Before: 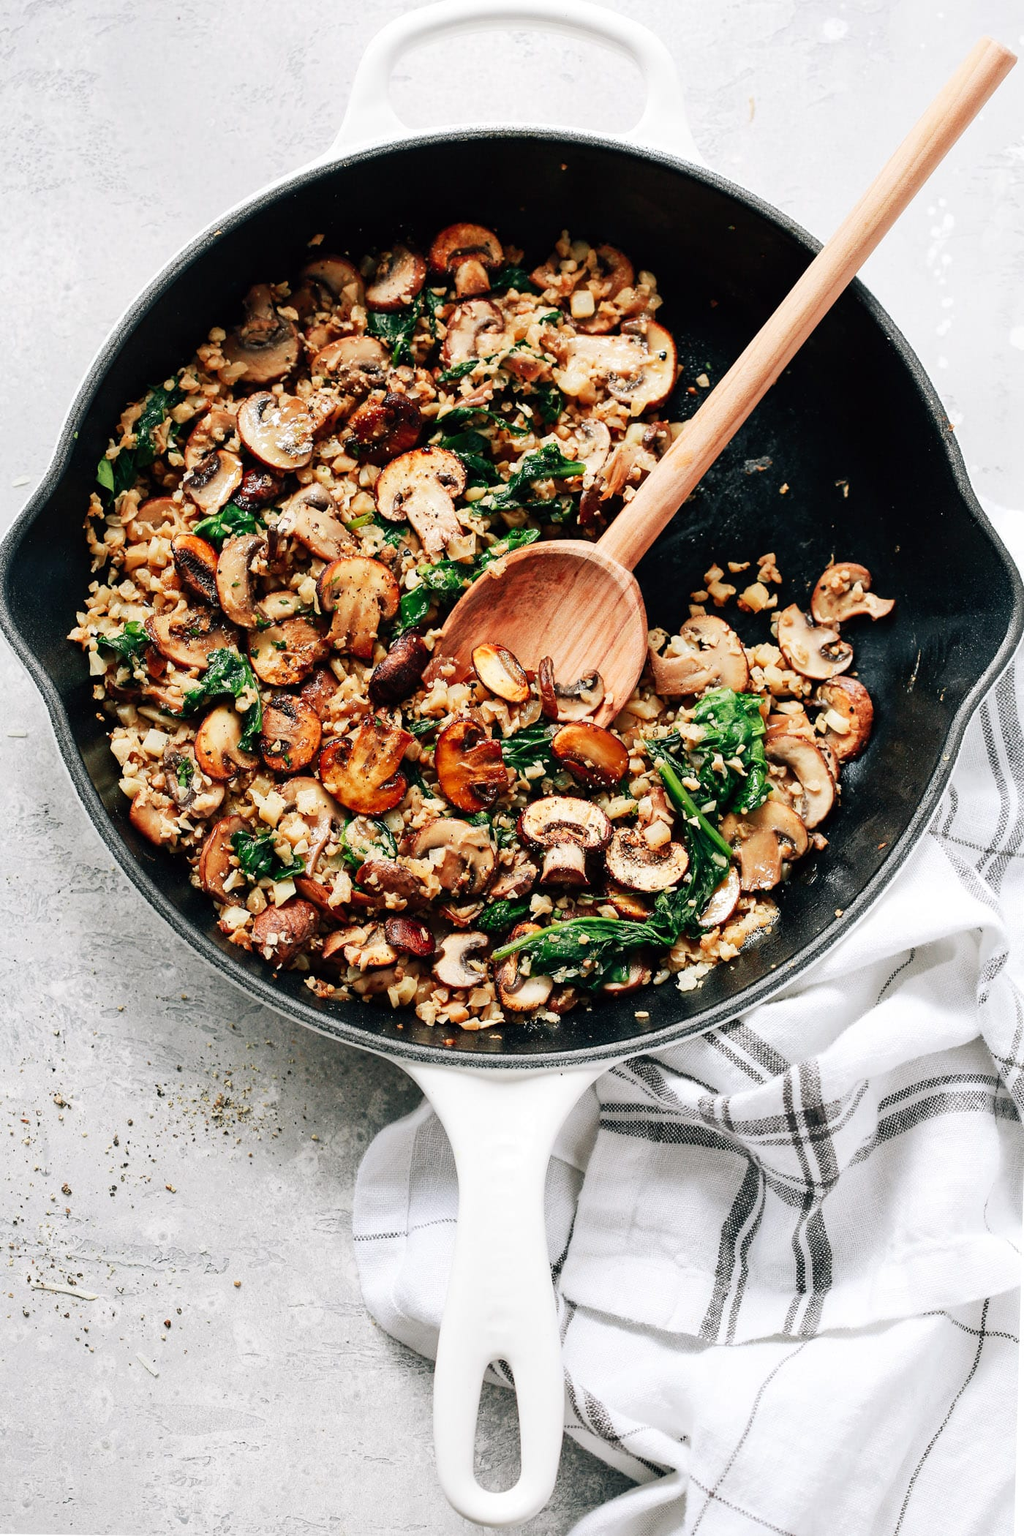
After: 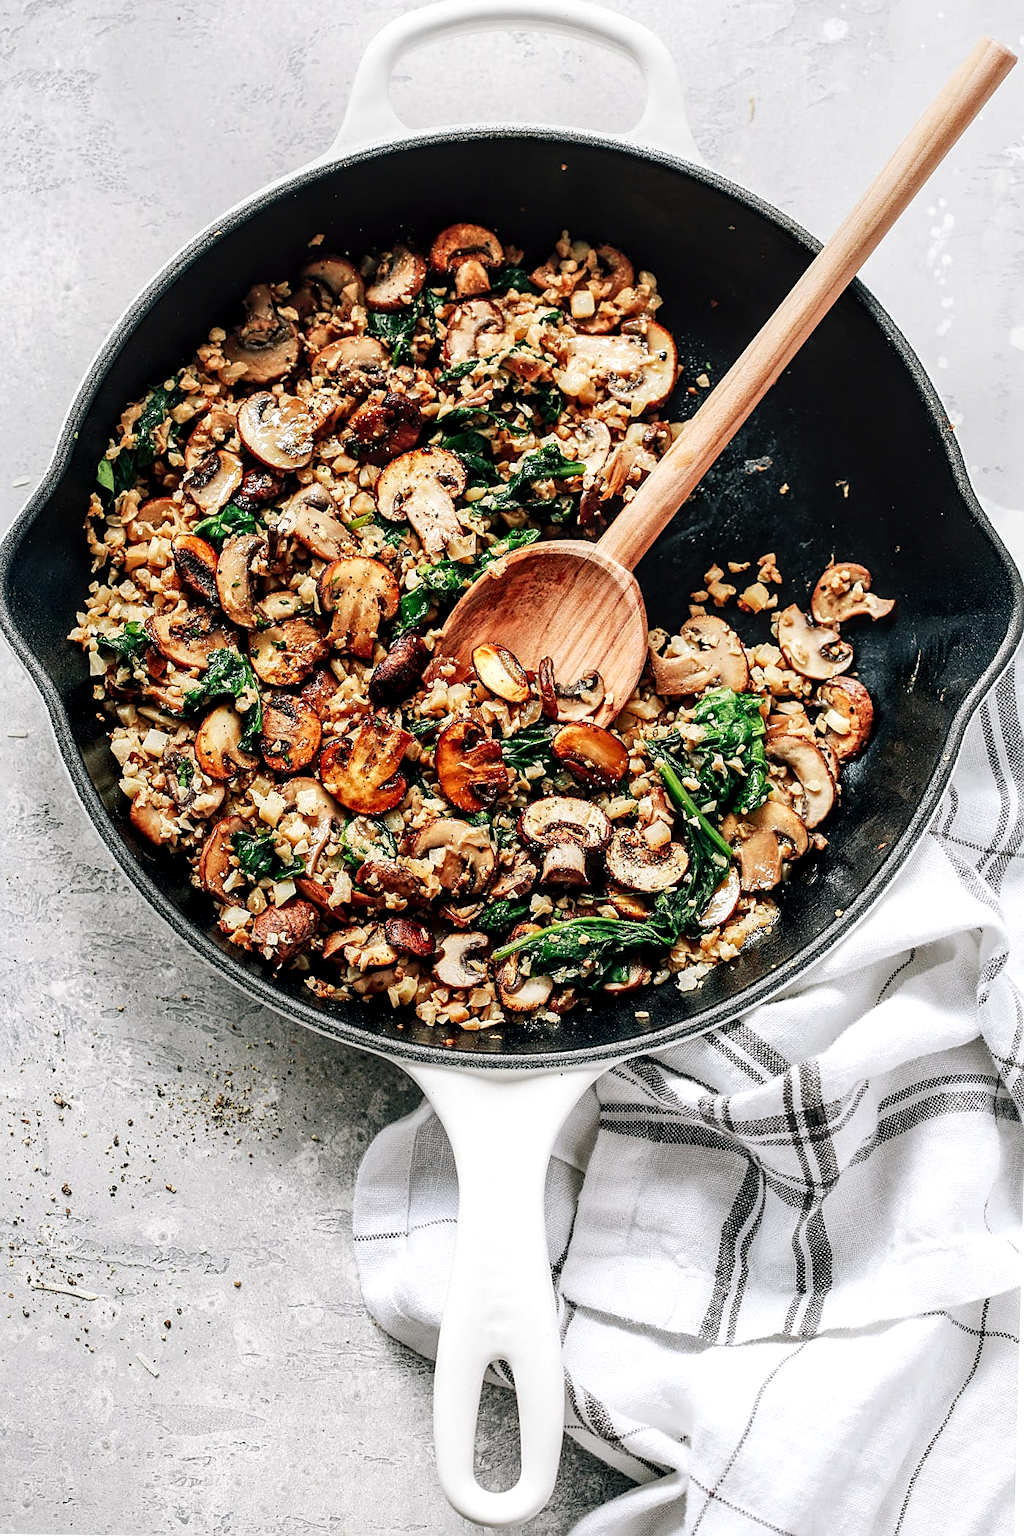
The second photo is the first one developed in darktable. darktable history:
sharpen: on, module defaults
local contrast: detail 150%
